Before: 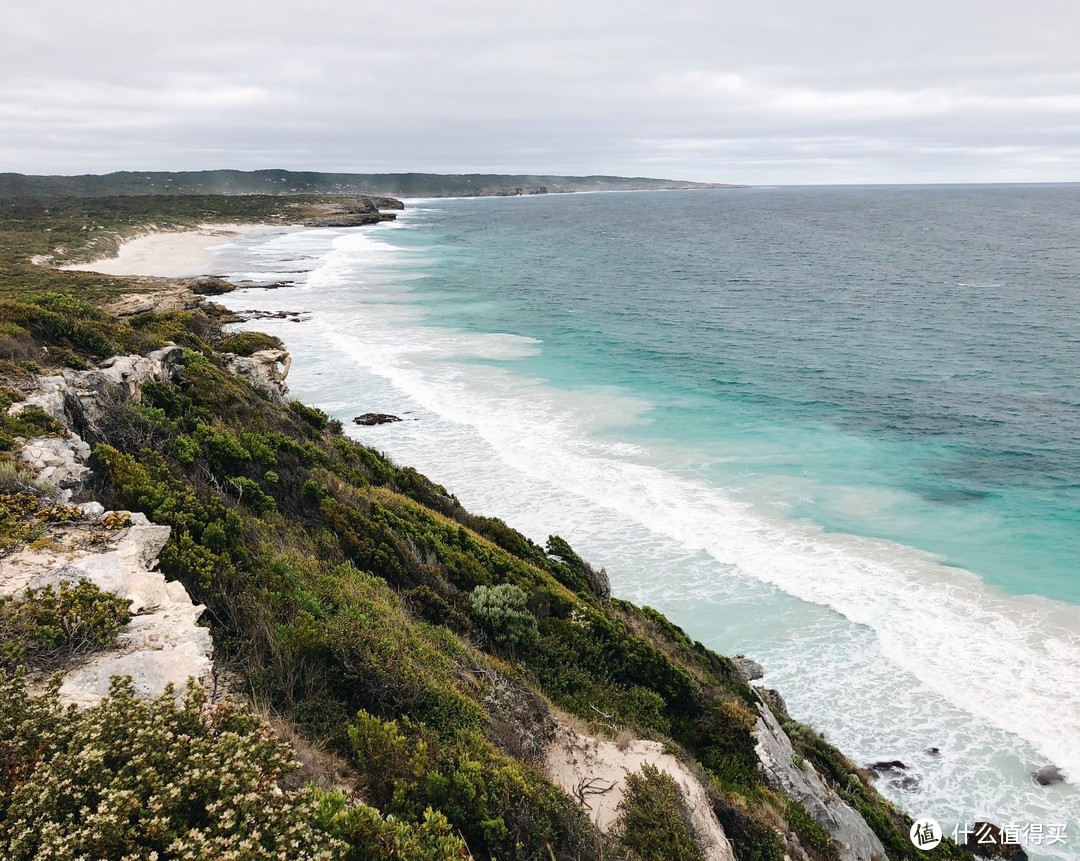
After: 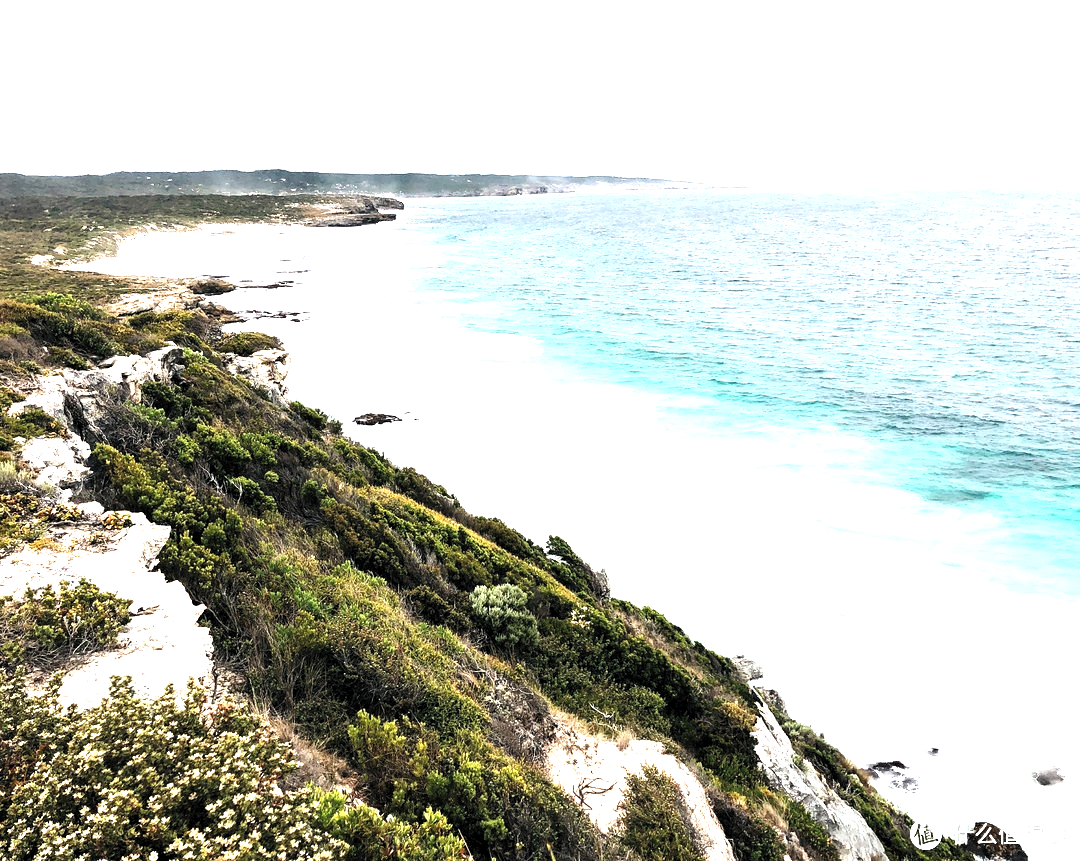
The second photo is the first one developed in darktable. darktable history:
levels: levels [0.116, 0.574, 1]
exposure: black level correction 0, exposure 1.675 EV, compensate exposure bias true, compensate highlight preservation false
